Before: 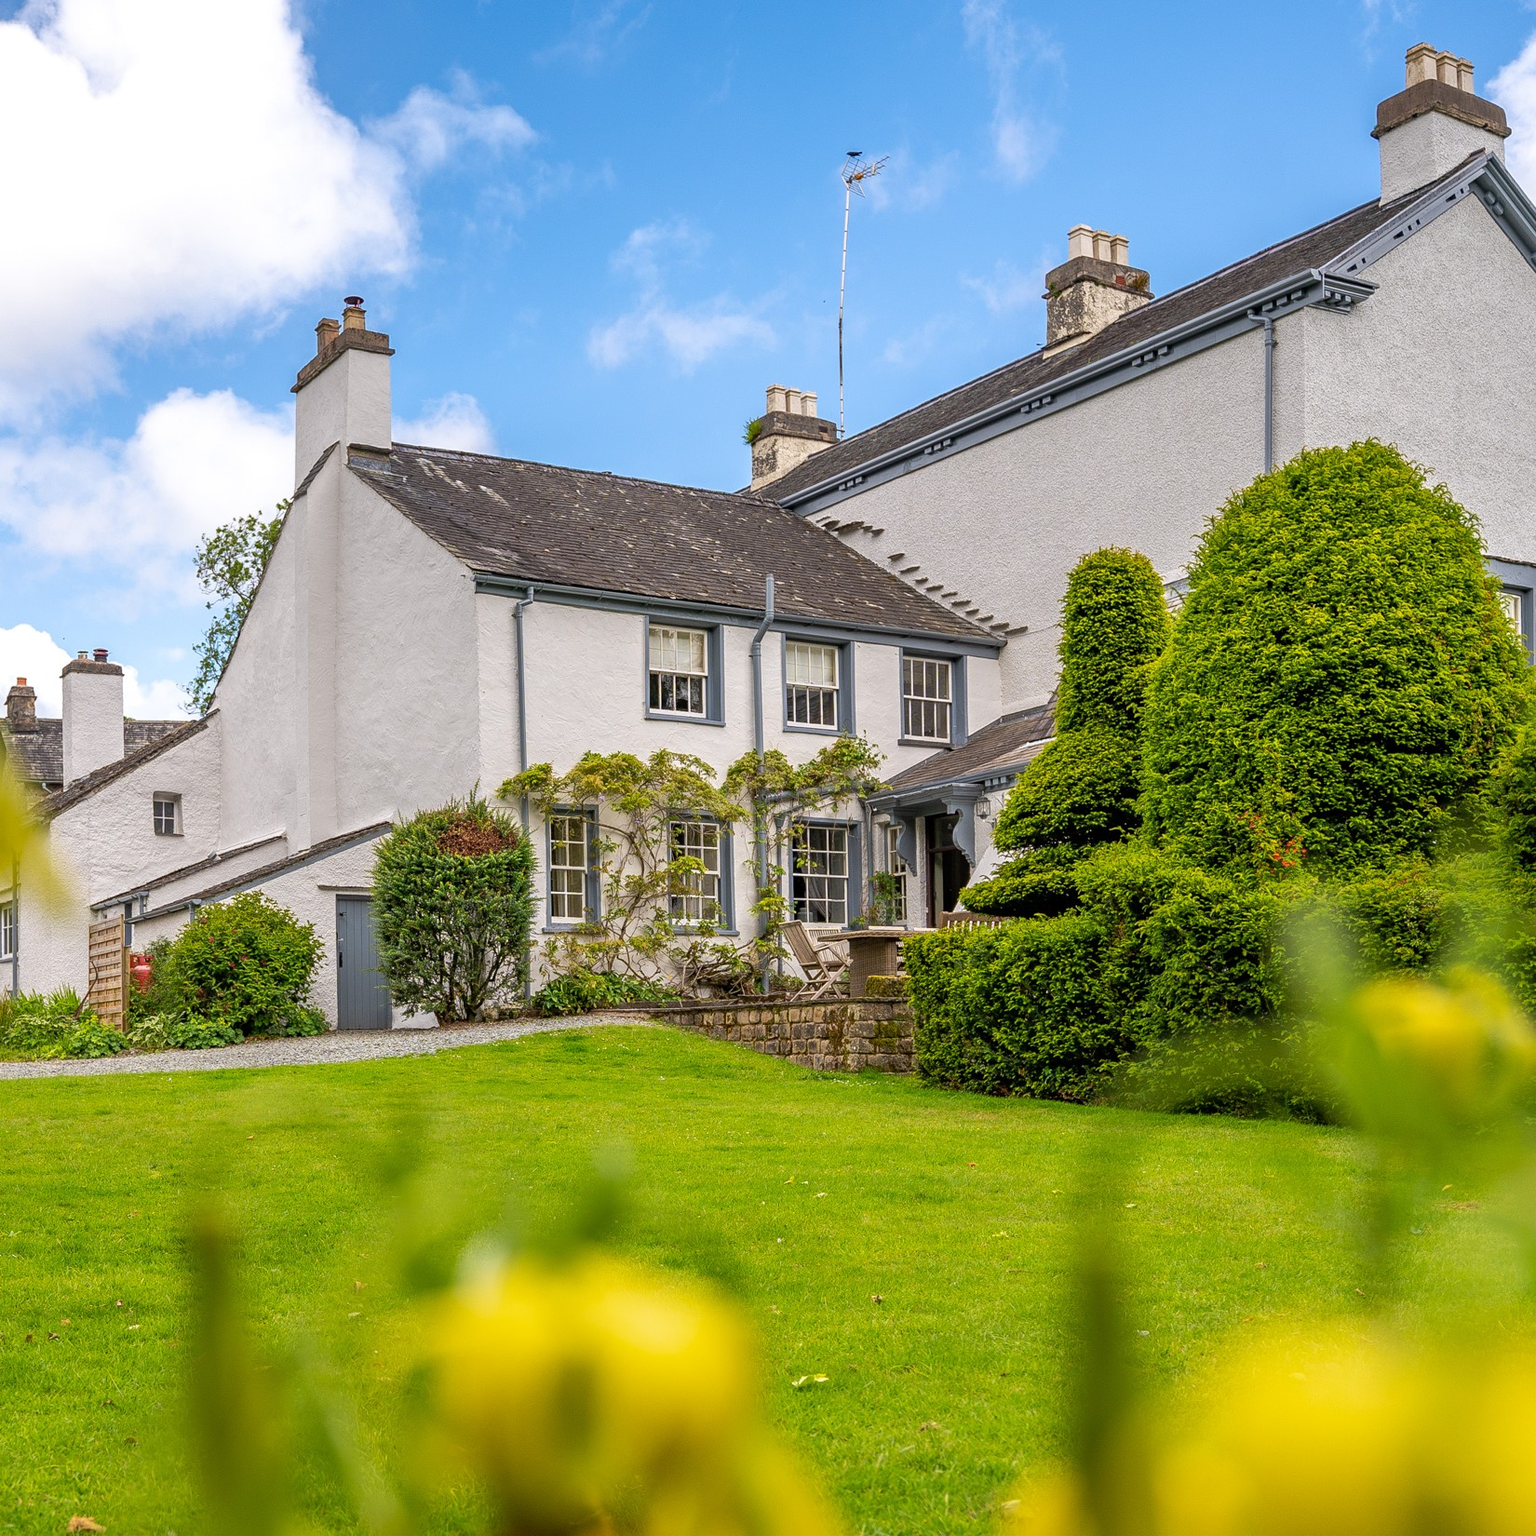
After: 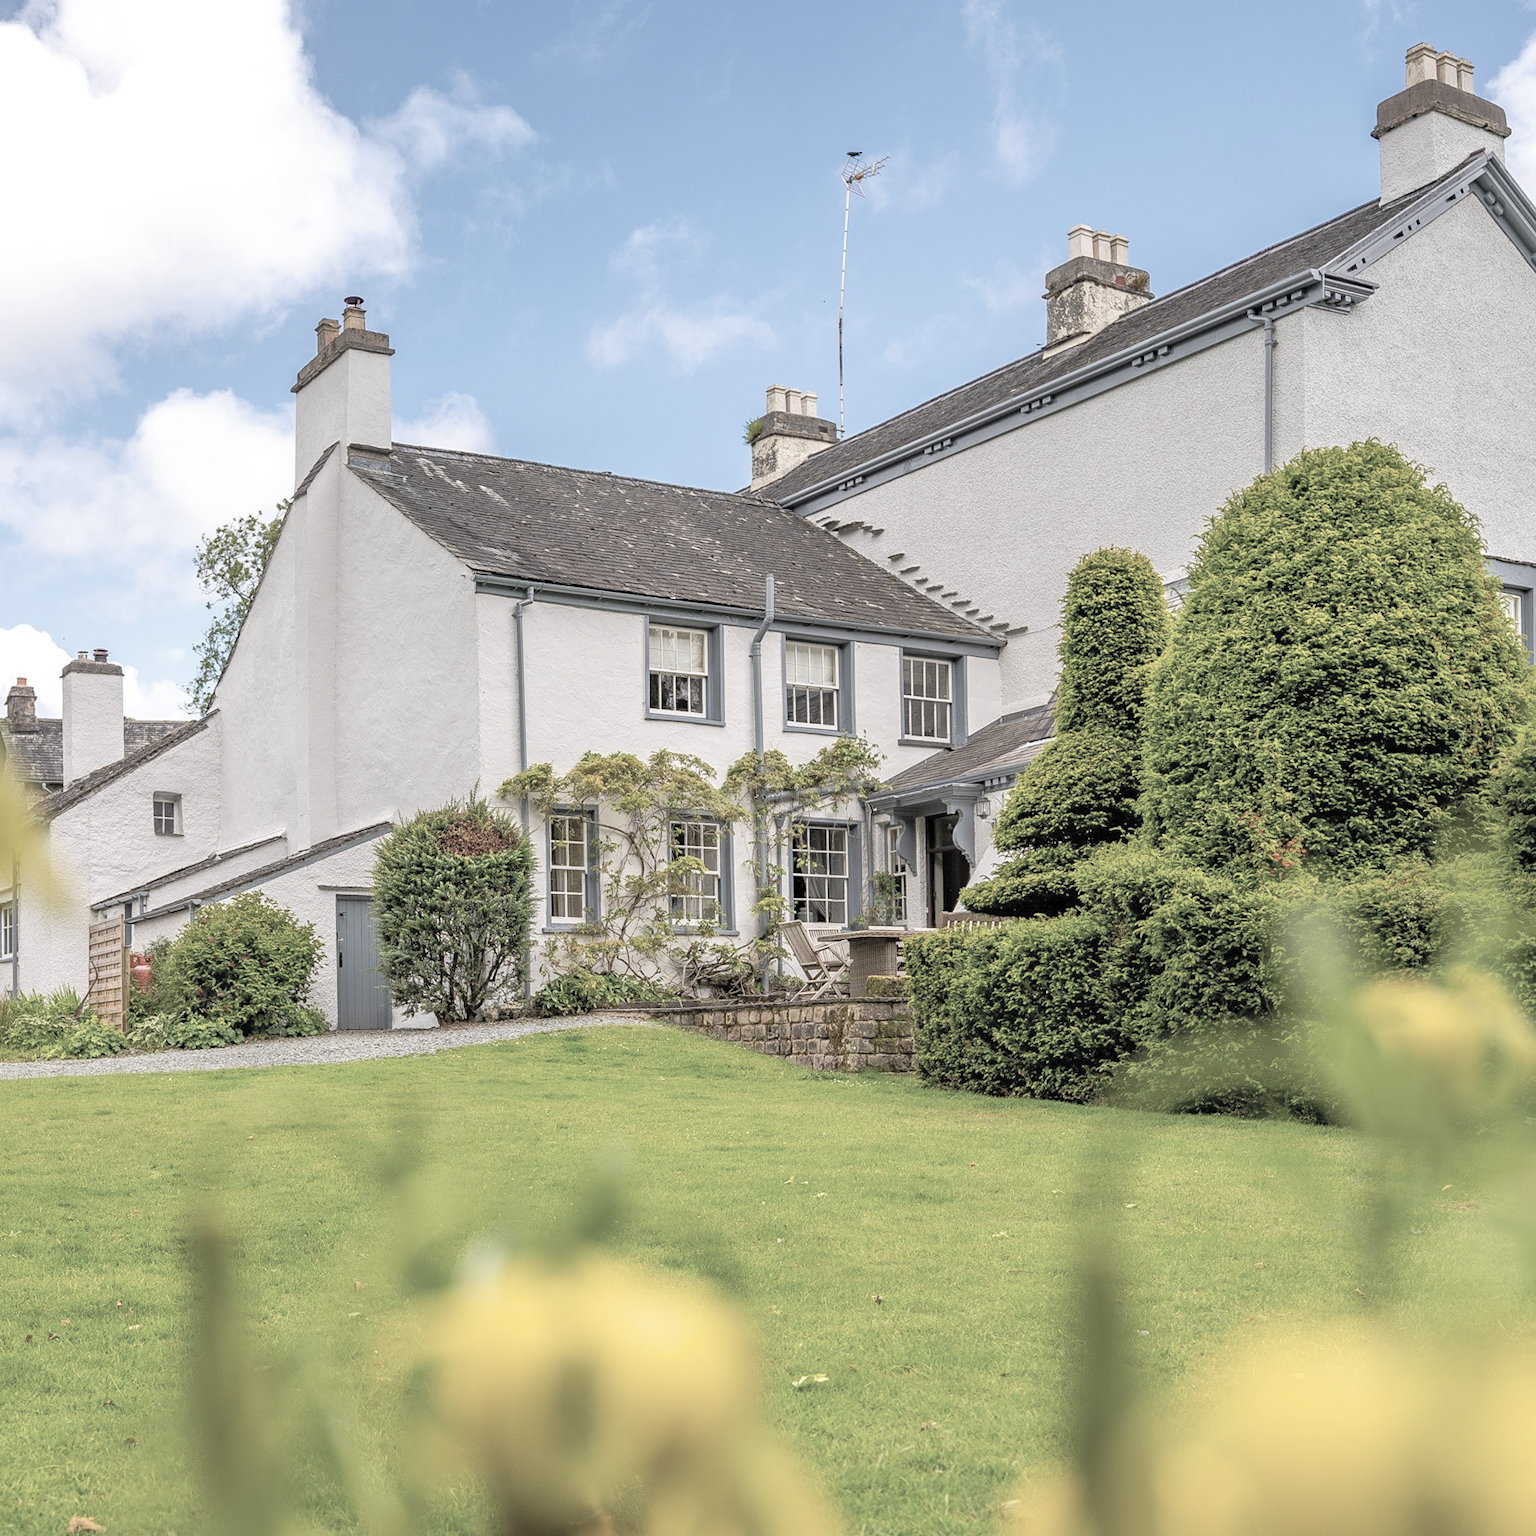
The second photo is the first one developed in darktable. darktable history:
contrast brightness saturation: brightness 0.184, saturation -0.51
